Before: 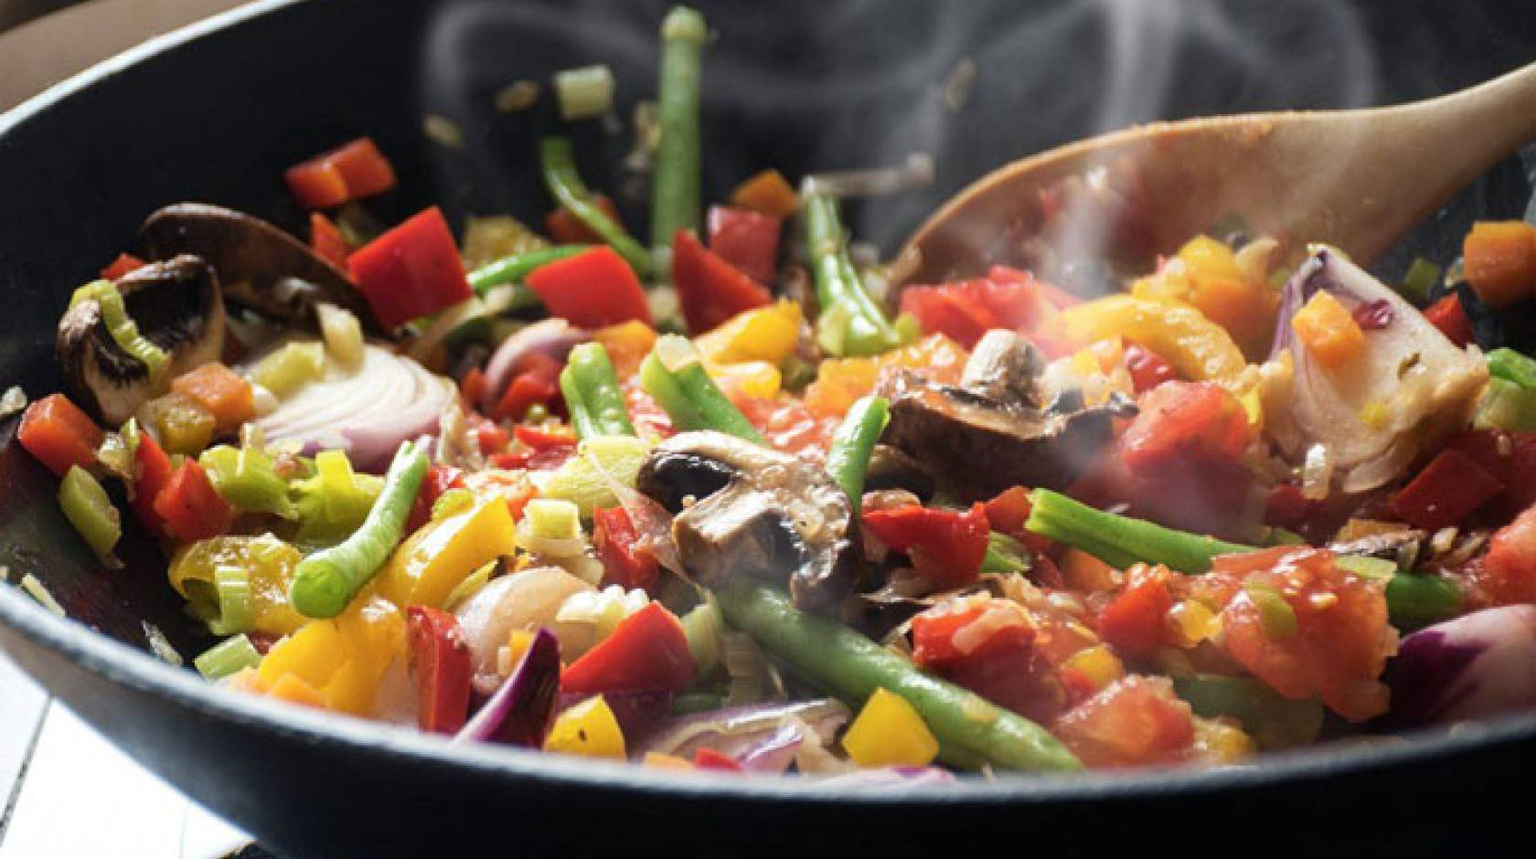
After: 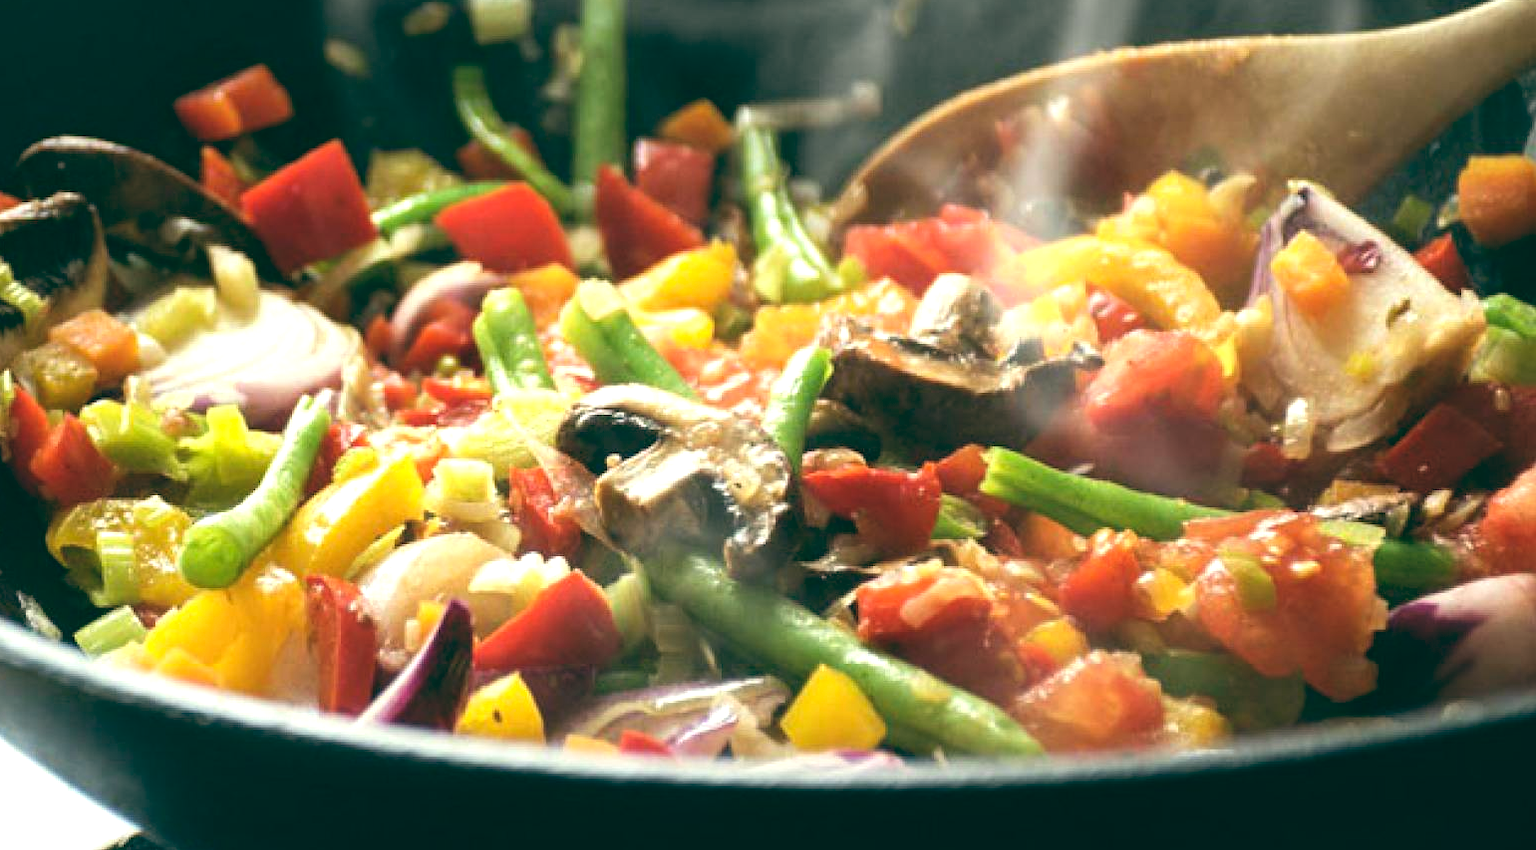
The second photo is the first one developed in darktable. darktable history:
tone equalizer: on, module defaults
crop and rotate: left 8.262%, top 9.226%
color balance: lift [1.005, 0.99, 1.007, 1.01], gamma [1, 1.034, 1.032, 0.966], gain [0.873, 1.055, 1.067, 0.933]
exposure: black level correction 0, exposure 0.7 EV, compensate exposure bias true, compensate highlight preservation false
